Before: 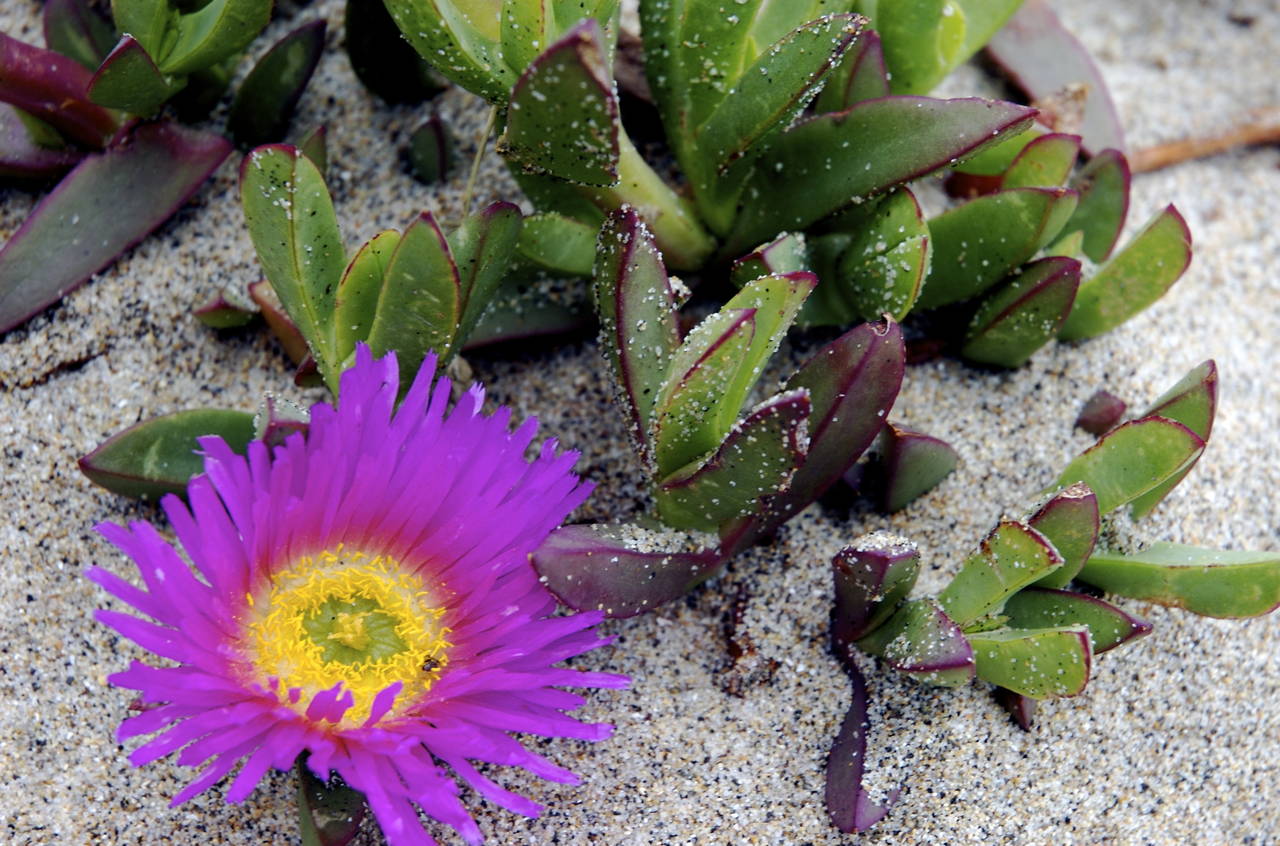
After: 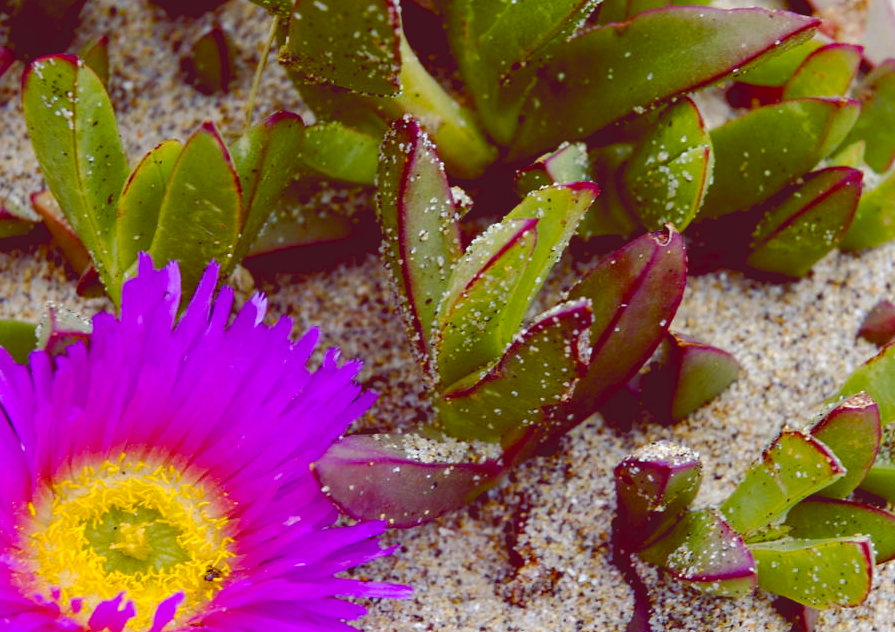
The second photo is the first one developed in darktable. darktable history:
color balance rgb: shadows lift › chroma 3%, shadows lift › hue 280.8°, power › hue 330°, highlights gain › chroma 3%, highlights gain › hue 75.6°, global offset › luminance 1.5%, perceptual saturation grading › global saturation 20%, perceptual saturation grading › highlights -25%, perceptual saturation grading › shadows 50%, global vibrance 30%
crop and rotate: left 17.046%, top 10.659%, right 12.989%, bottom 14.553%
color balance: lift [1, 1.011, 0.999, 0.989], gamma [1.109, 1.045, 1.039, 0.955], gain [0.917, 0.936, 0.952, 1.064], contrast 2.32%, contrast fulcrum 19%, output saturation 101%
